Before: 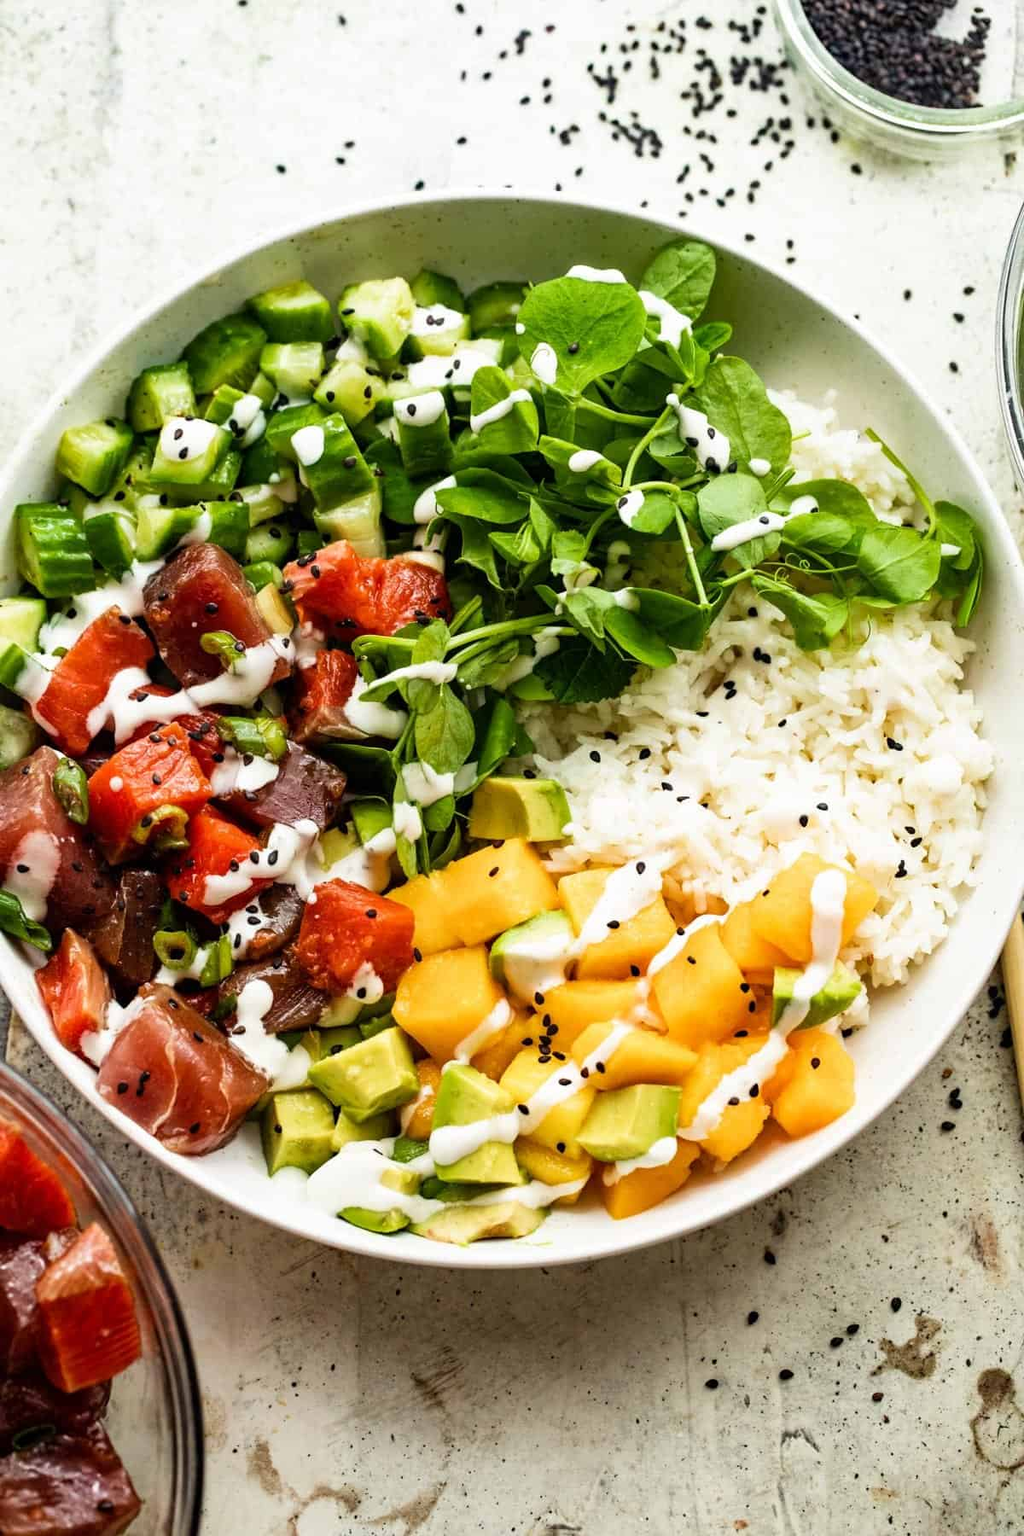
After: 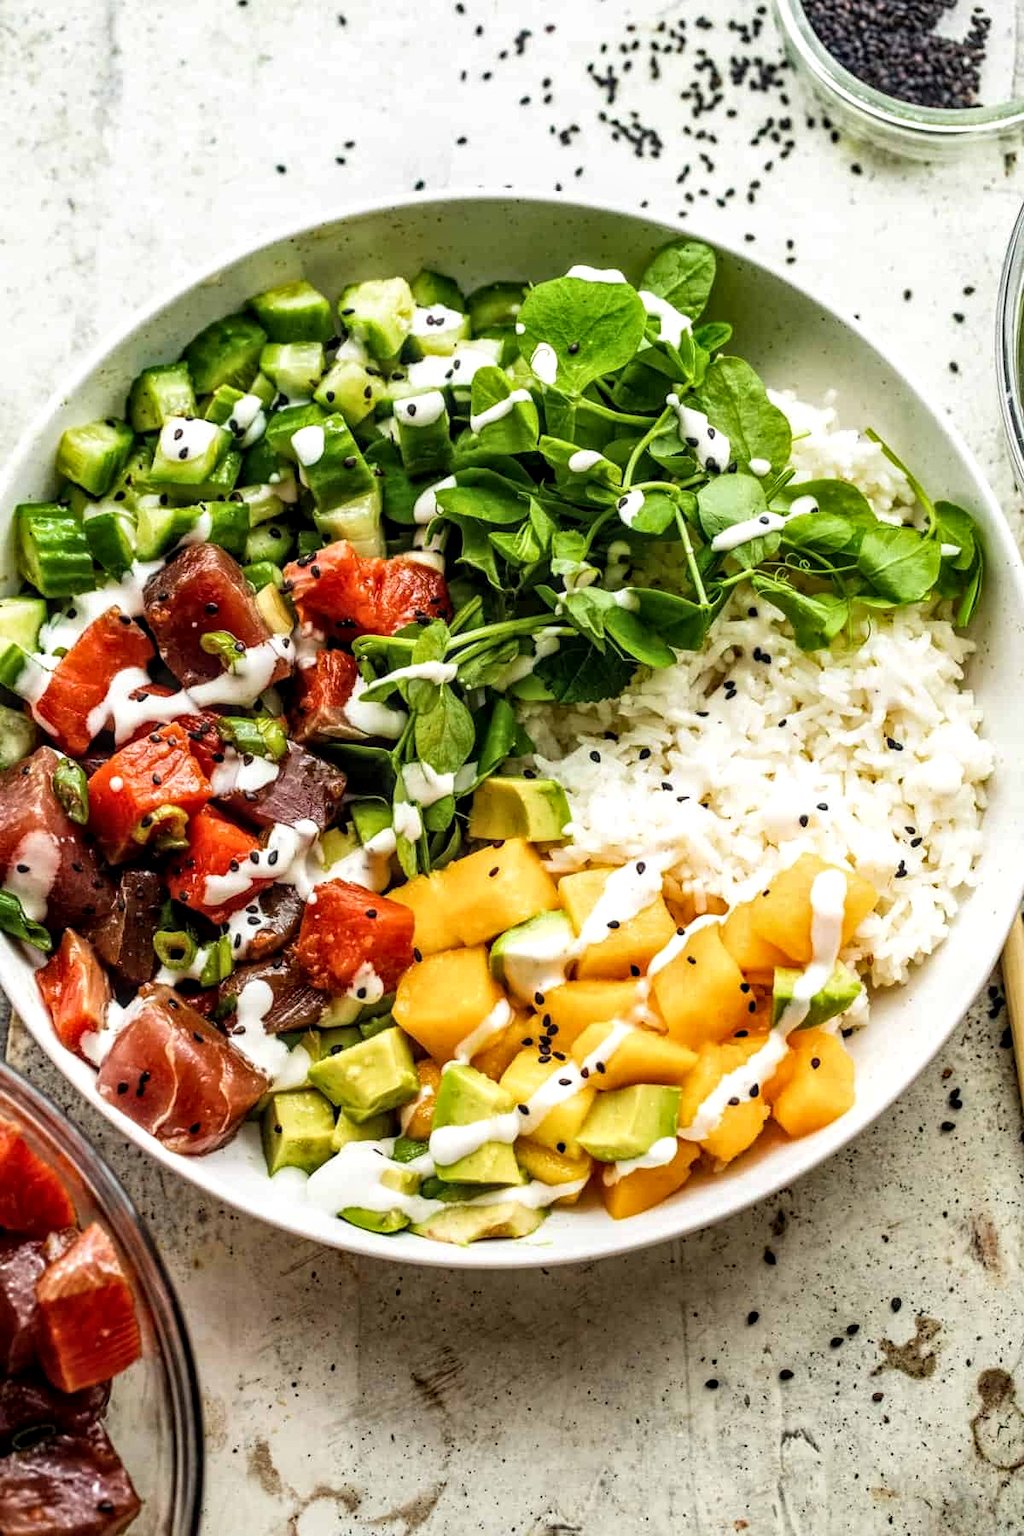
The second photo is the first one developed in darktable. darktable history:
local contrast: highlights 61%, detail 143%, midtone range 0.425
tone equalizer: on, module defaults
